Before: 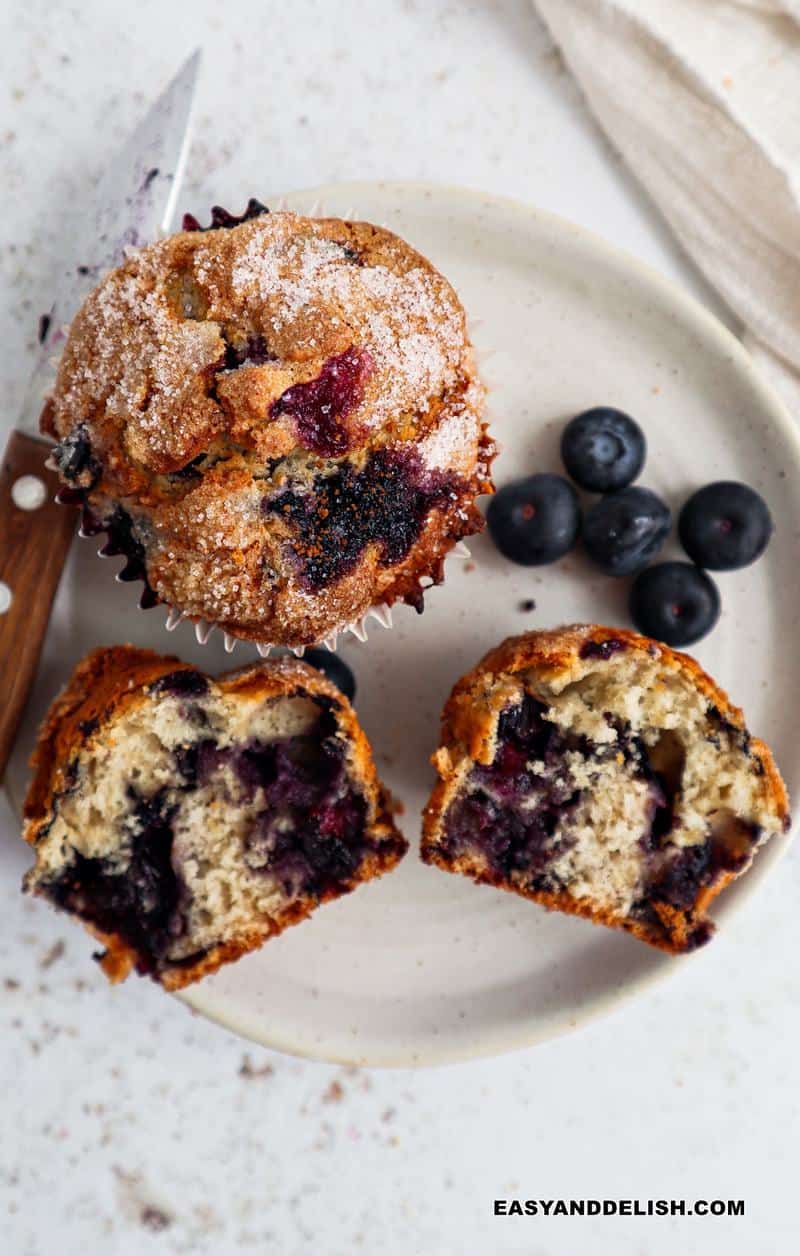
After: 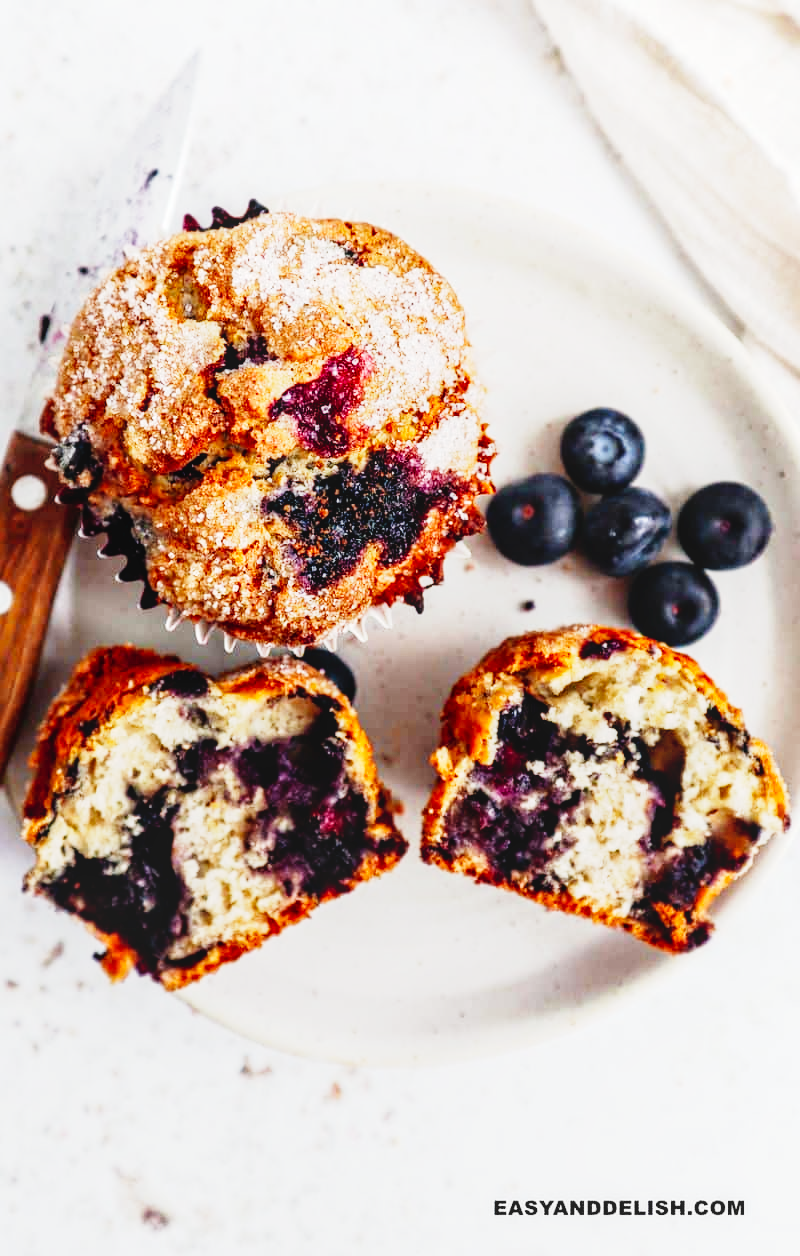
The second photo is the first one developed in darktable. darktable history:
base curve: curves: ch0 [(0, 0) (0, 0.001) (0.001, 0.001) (0.004, 0.002) (0.007, 0.004) (0.015, 0.013) (0.033, 0.045) (0.052, 0.096) (0.075, 0.17) (0.099, 0.241) (0.163, 0.42) (0.219, 0.55) (0.259, 0.616) (0.327, 0.722) (0.365, 0.765) (0.522, 0.873) (0.547, 0.881) (0.689, 0.919) (0.826, 0.952) (1, 1)], preserve colors none
local contrast: detail 110%
contrast equalizer: octaves 7, y [[0.524 ×6], [0.512 ×6], [0.379 ×6], [0 ×6], [0 ×6]]
